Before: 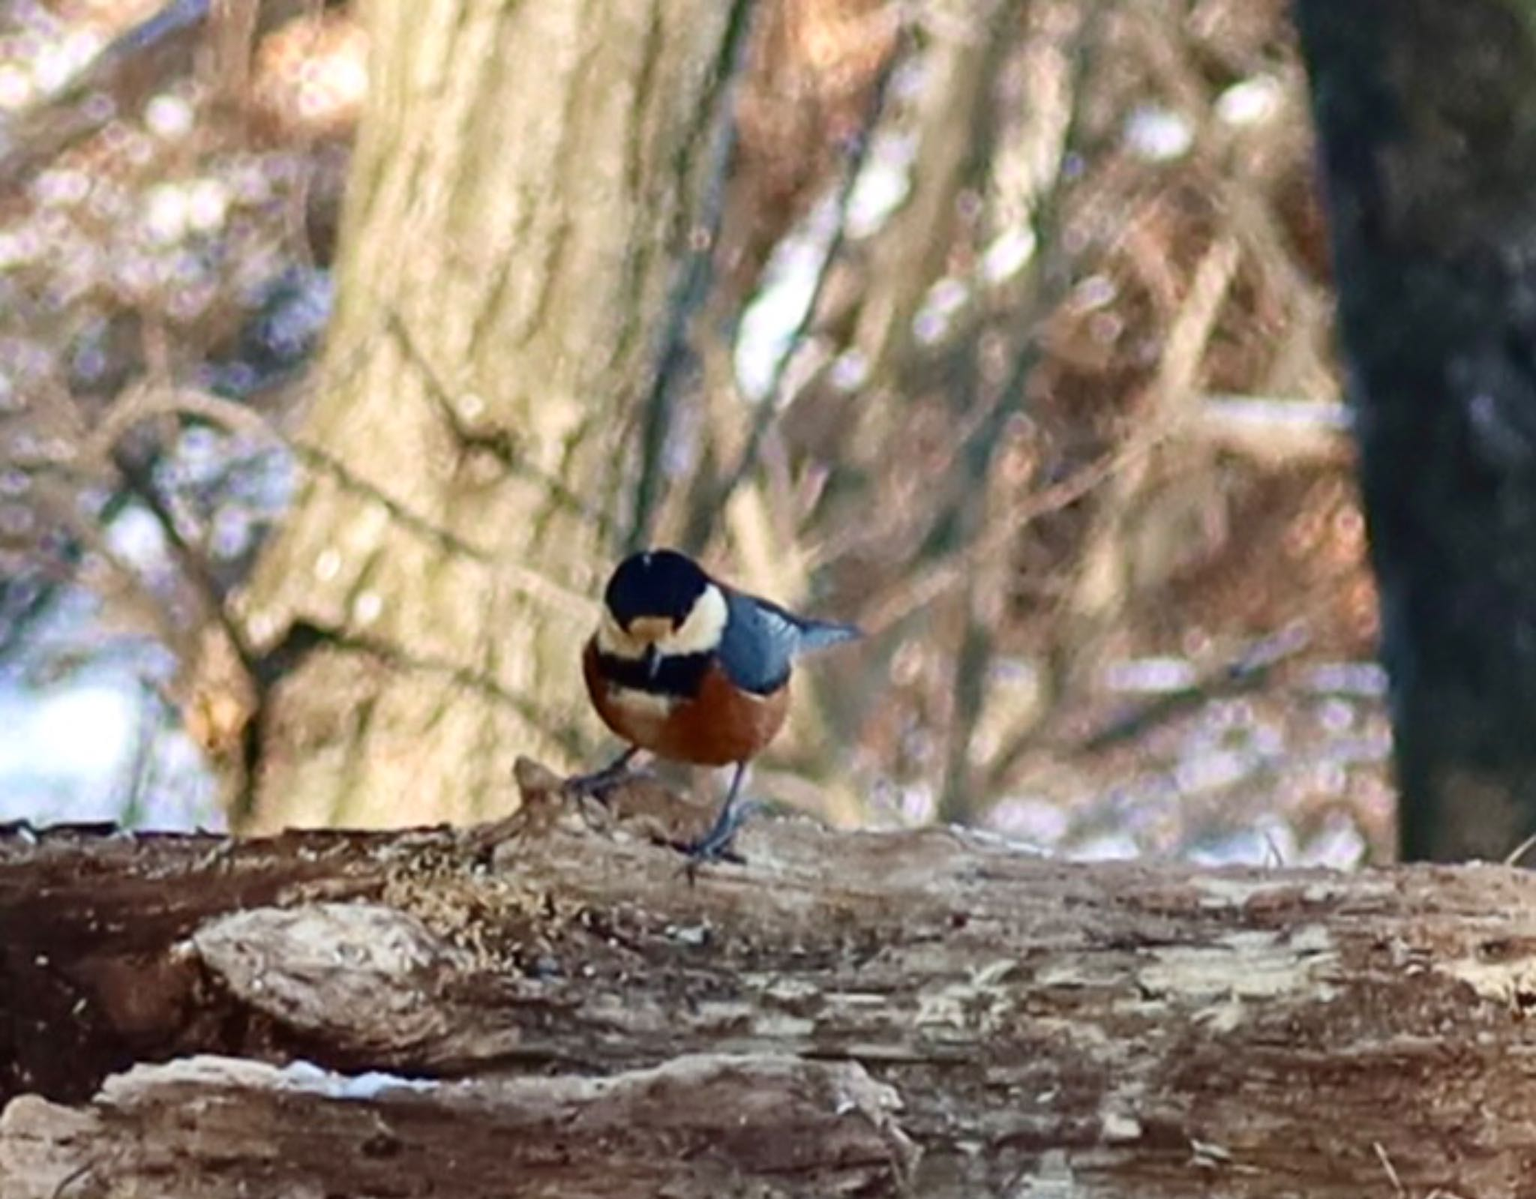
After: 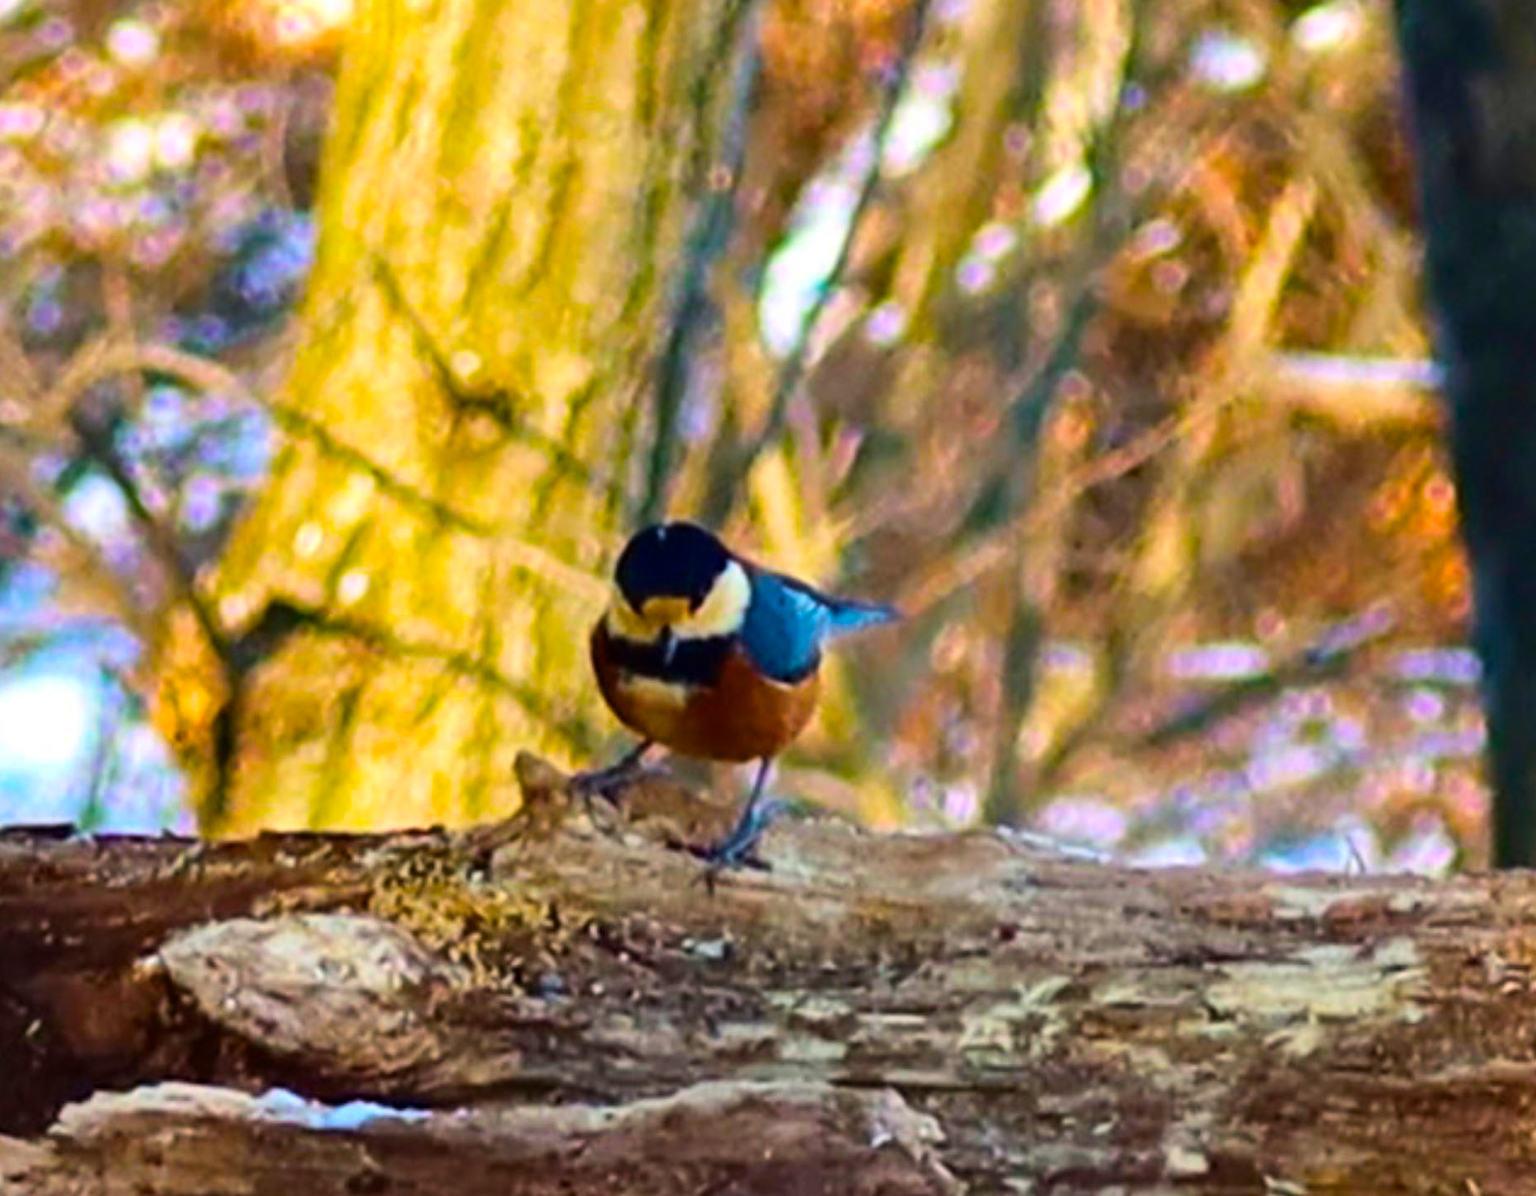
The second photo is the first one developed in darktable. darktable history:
color balance rgb: shadows lift › luminance -19.636%, linear chroma grading › highlights 99.349%, linear chroma grading › global chroma 23.595%, perceptual saturation grading › global saturation 19.728%, global vibrance 20%
crop: left 3.223%, top 6.519%, right 6.422%, bottom 3.335%
